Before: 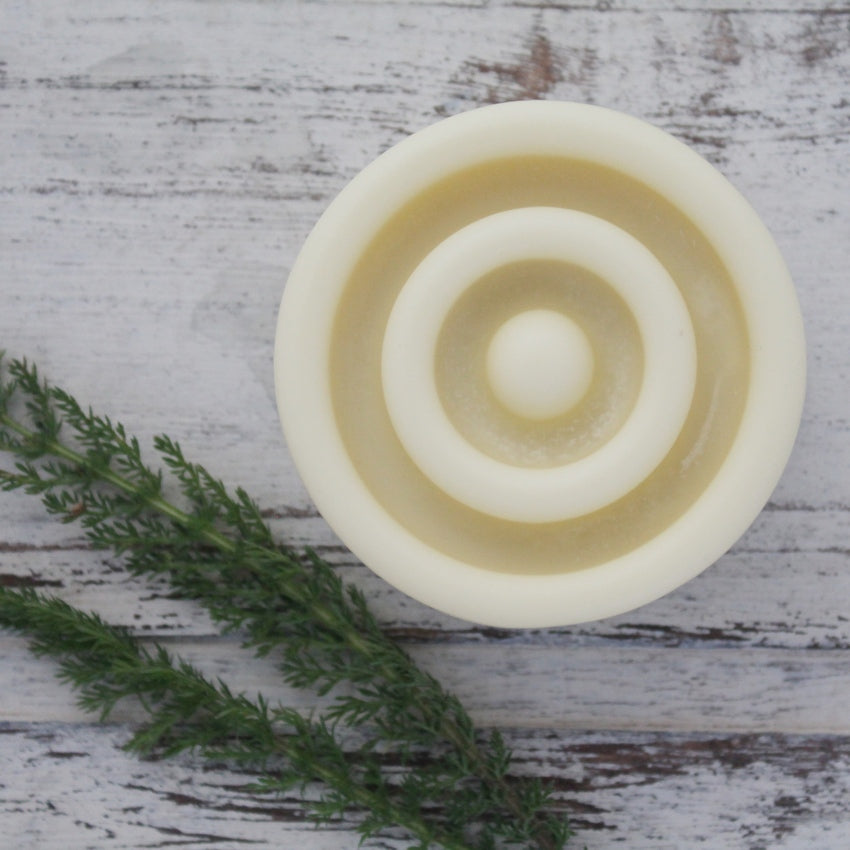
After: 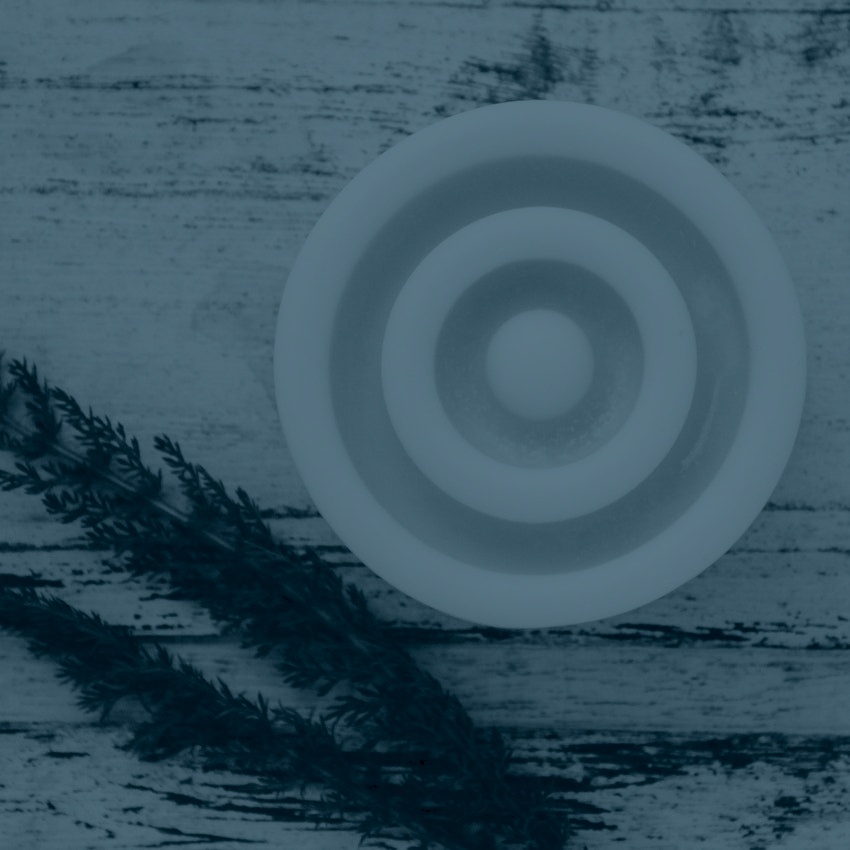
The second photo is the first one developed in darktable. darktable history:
tone curve: curves: ch0 [(0, 0) (0.003, 0.174) (0.011, 0.178) (0.025, 0.182) (0.044, 0.185) (0.069, 0.191) (0.1, 0.194) (0.136, 0.199) (0.177, 0.219) (0.224, 0.246) (0.277, 0.284) (0.335, 0.35) (0.399, 0.43) (0.468, 0.539) (0.543, 0.637) (0.623, 0.711) (0.709, 0.799) (0.801, 0.865) (0.898, 0.914) (1, 1)], preserve colors none
exposure: black level correction 0.009, exposure -0.159 EV, compensate highlight preservation false
local contrast: on, module defaults
colorize: hue 194.4°, saturation 29%, source mix 61.75%, lightness 3.98%, version 1
